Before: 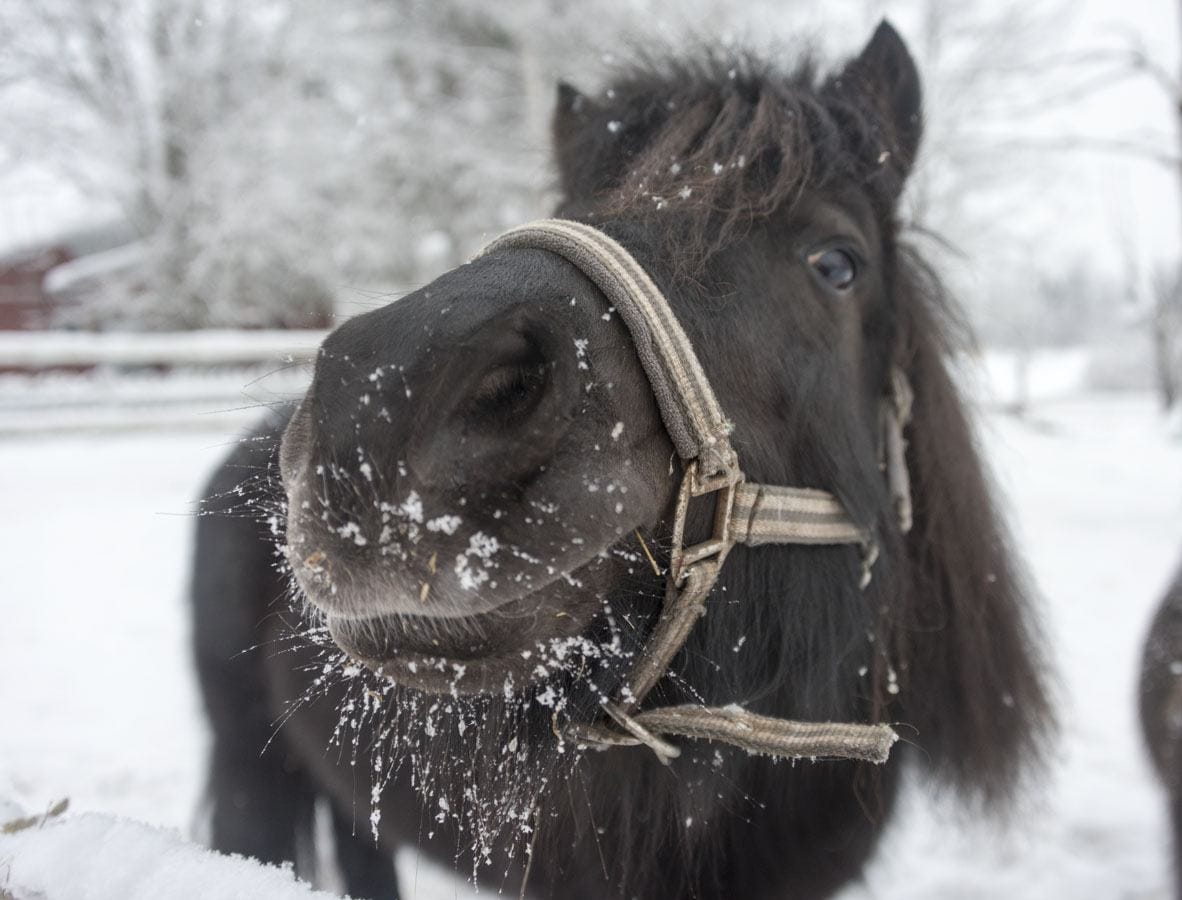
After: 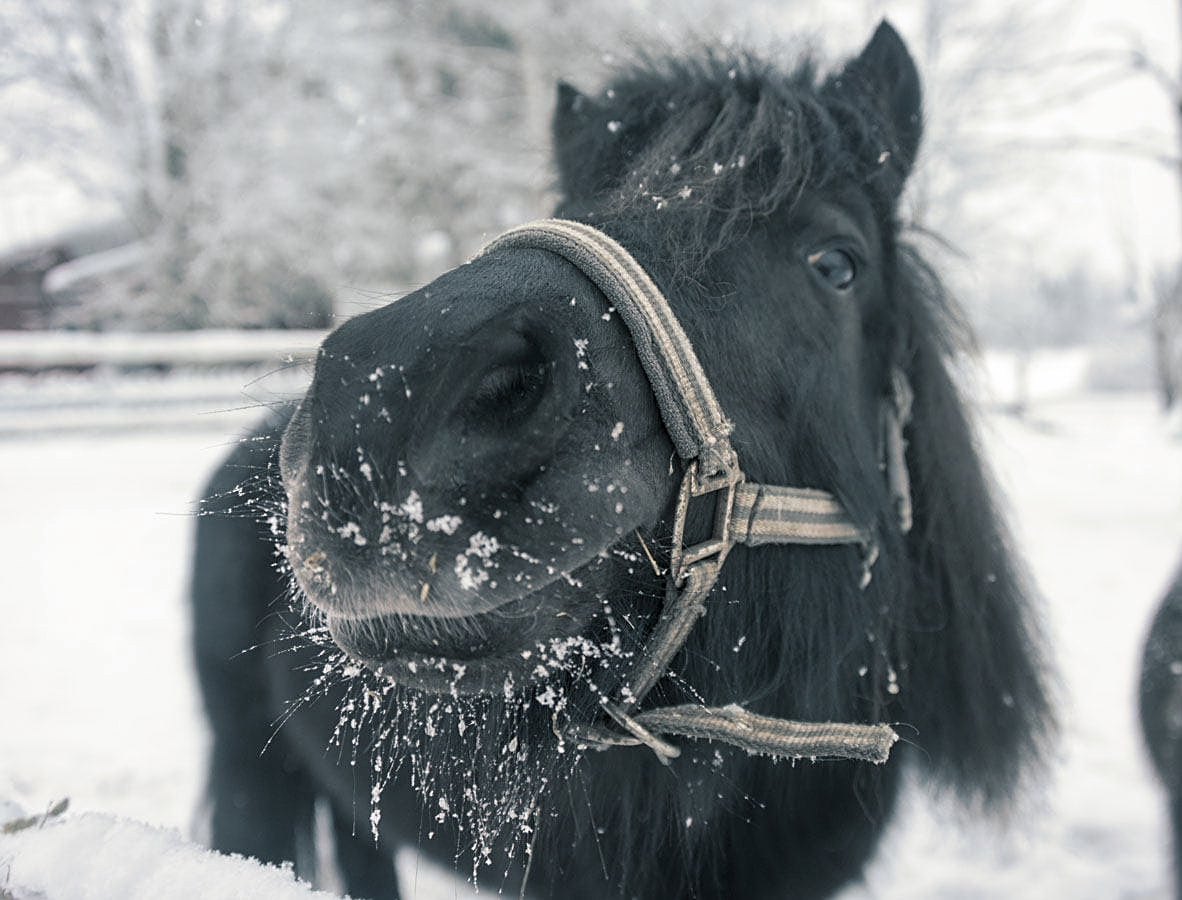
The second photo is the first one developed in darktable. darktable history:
tone equalizer: on, module defaults
split-toning: shadows › hue 205.2°, shadows › saturation 0.29, highlights › hue 50.4°, highlights › saturation 0.38, balance -49.9
sharpen: on, module defaults
